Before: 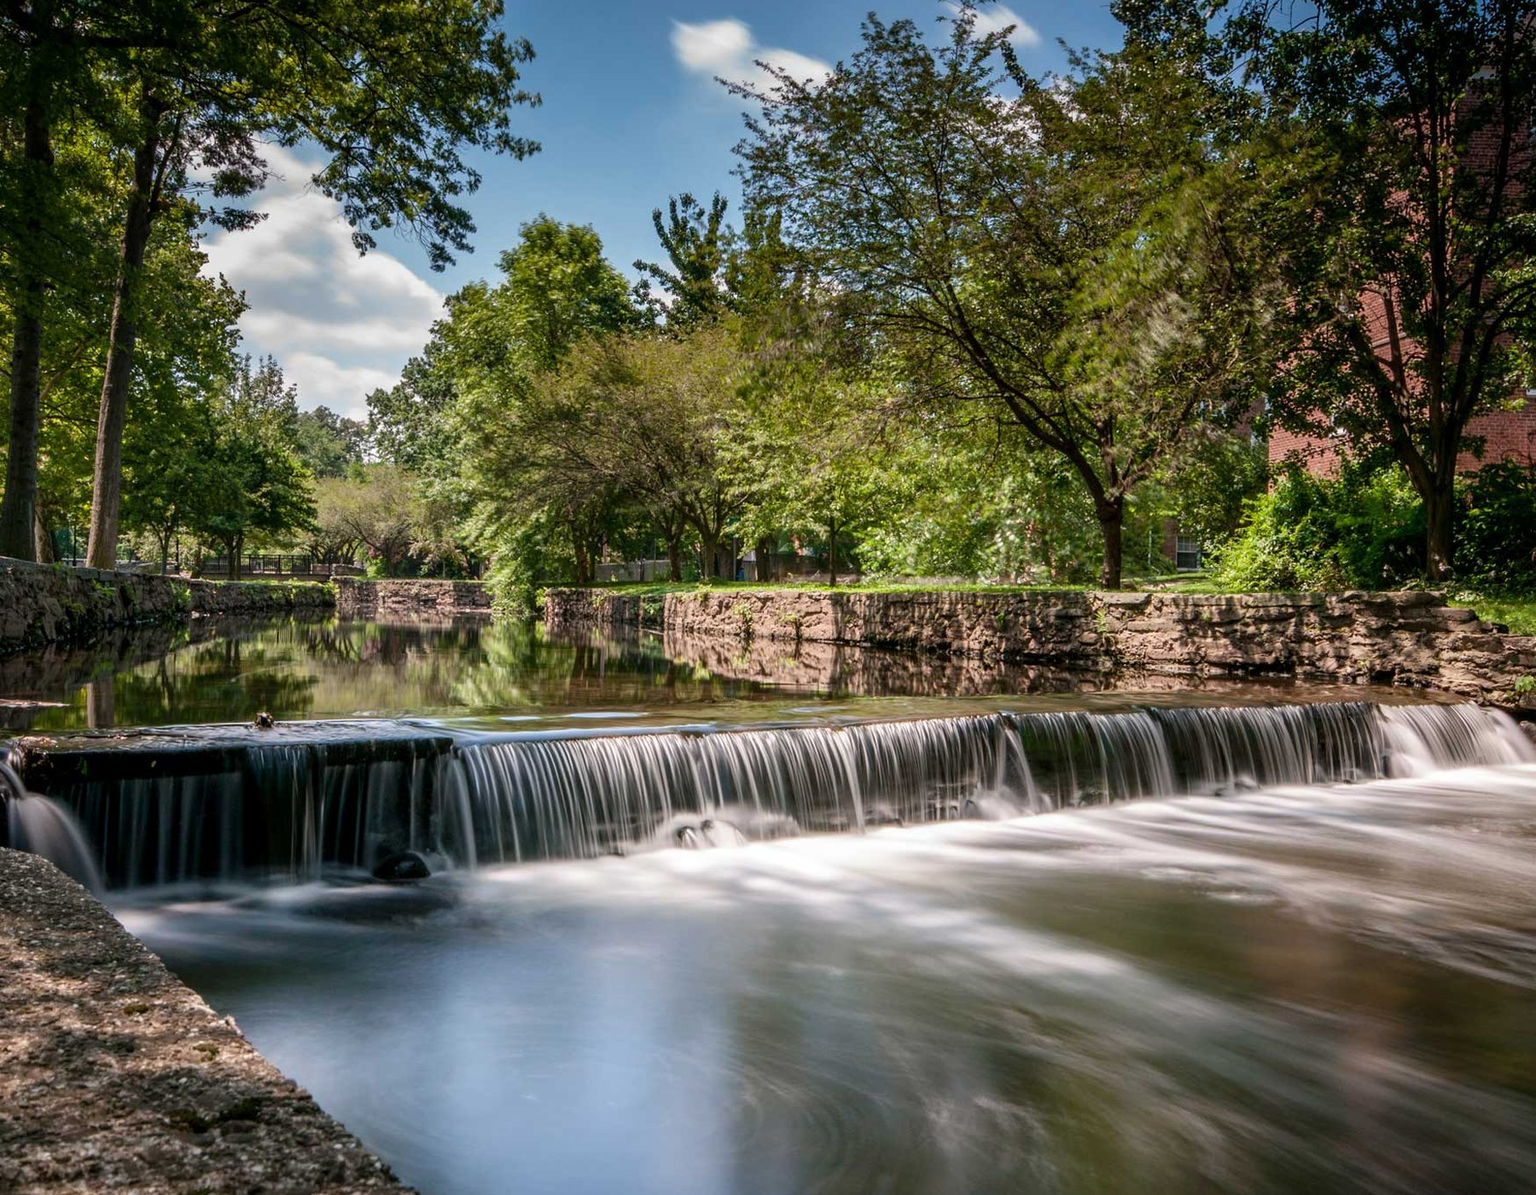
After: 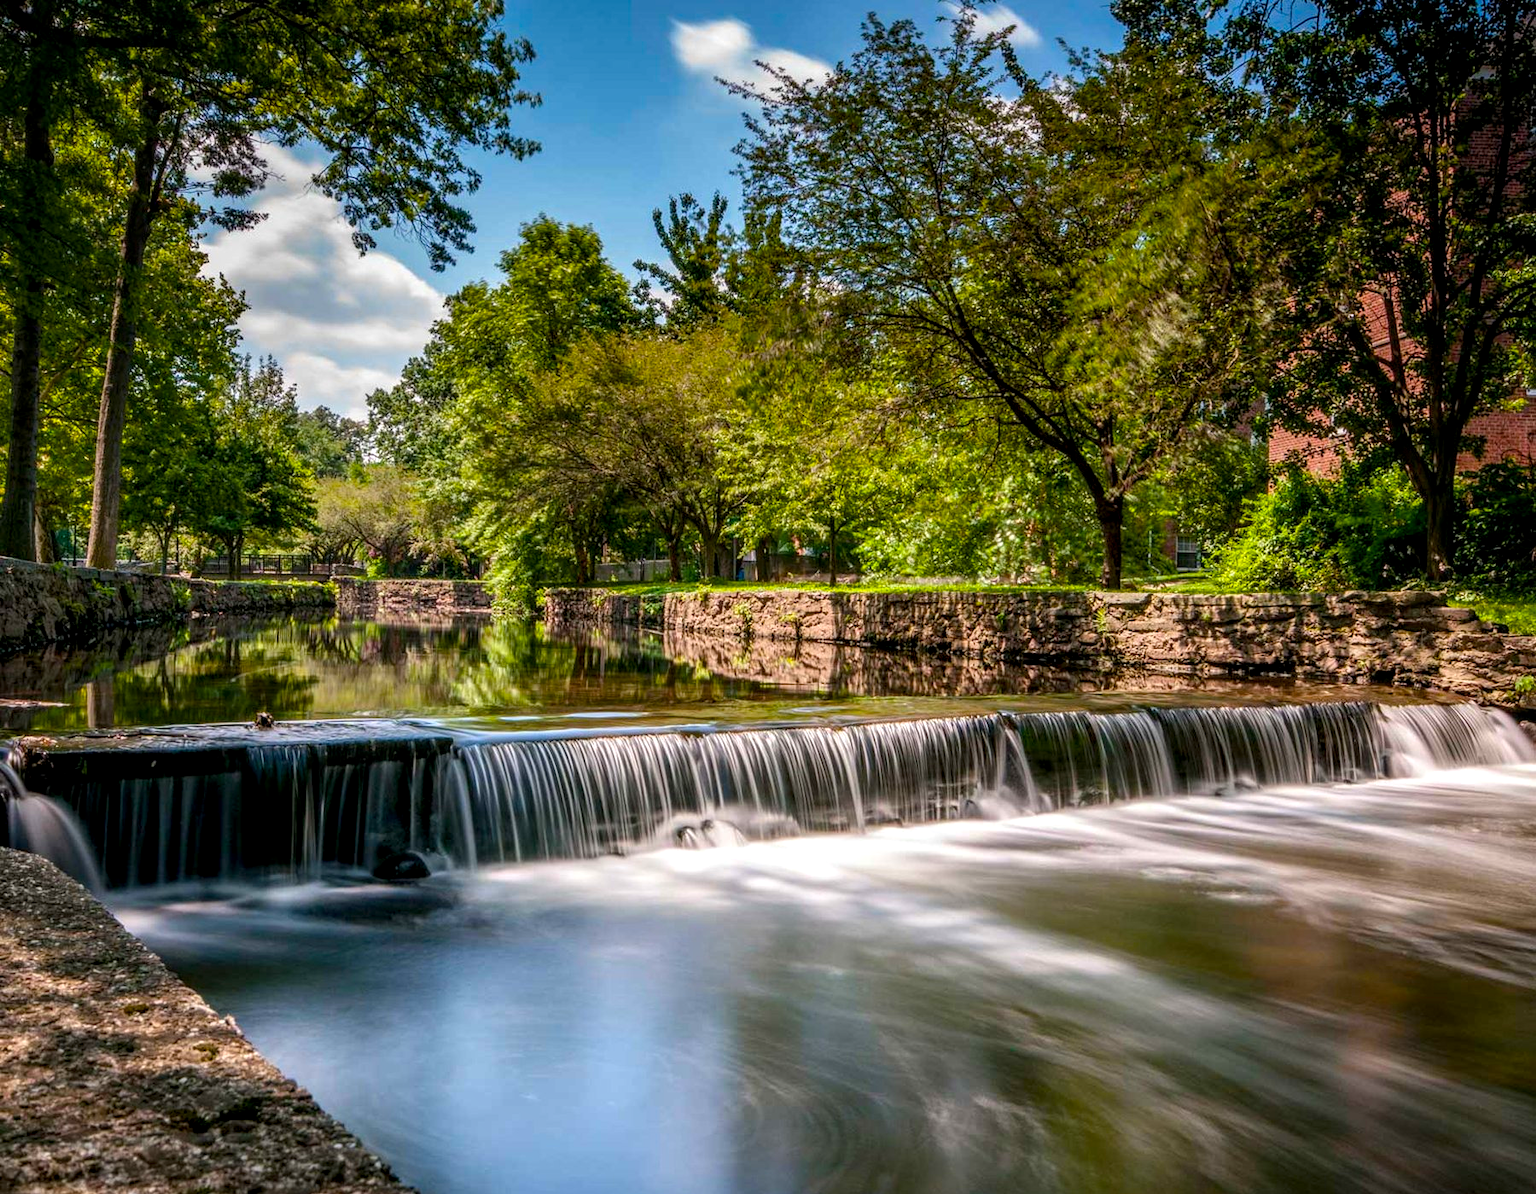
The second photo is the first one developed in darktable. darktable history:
color balance rgb: linear chroma grading › global chroma 15%, perceptual saturation grading › global saturation 30%
local contrast: detail 130%
